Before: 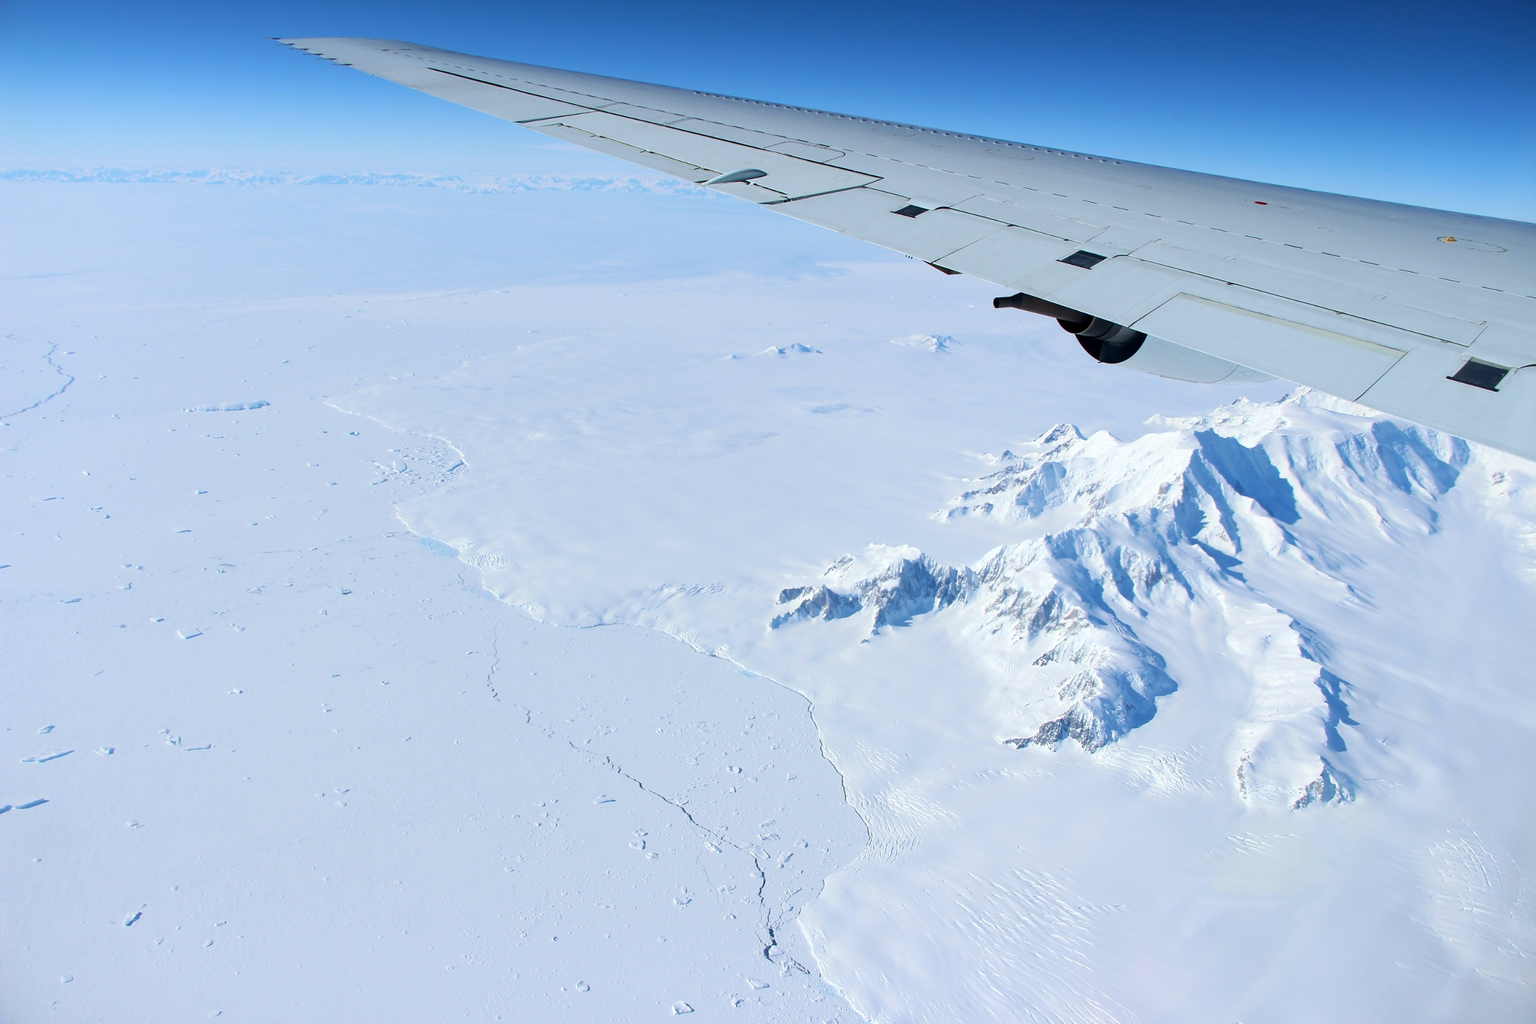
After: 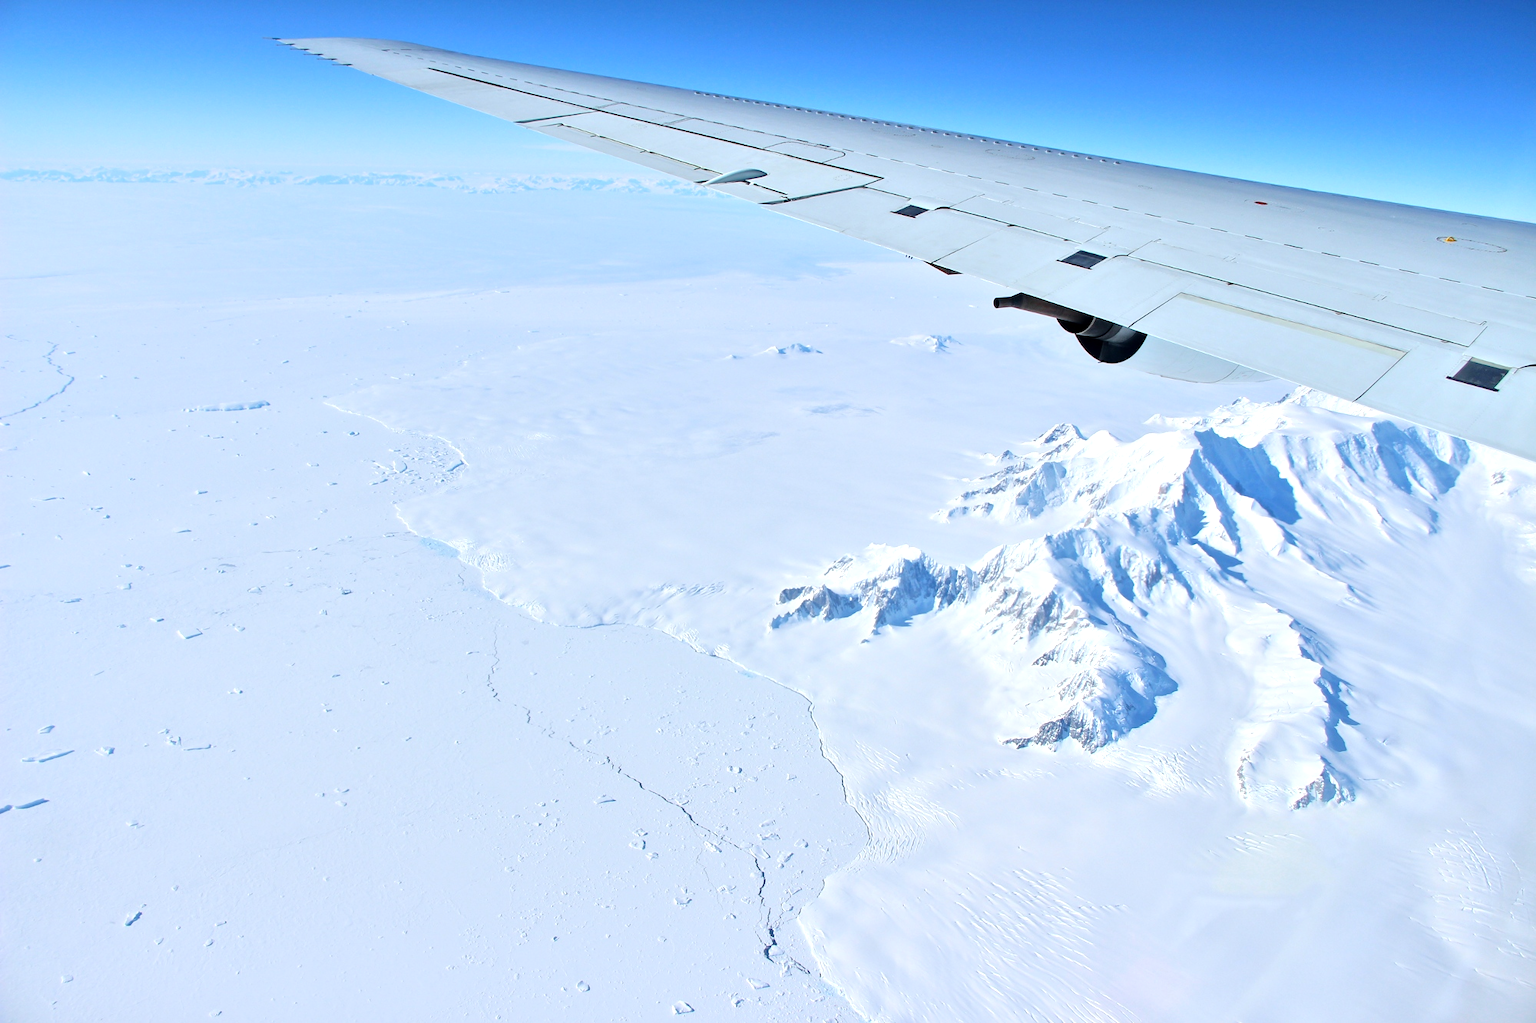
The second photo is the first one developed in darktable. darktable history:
tone equalizer: -7 EV 0.147 EV, -6 EV 0.614 EV, -5 EV 1.19 EV, -4 EV 1.33 EV, -3 EV 1.12 EV, -2 EV 0.6 EV, -1 EV 0.162 EV, smoothing diameter 2.23%, edges refinement/feathering 18.95, mask exposure compensation -1.57 EV, filter diffusion 5
